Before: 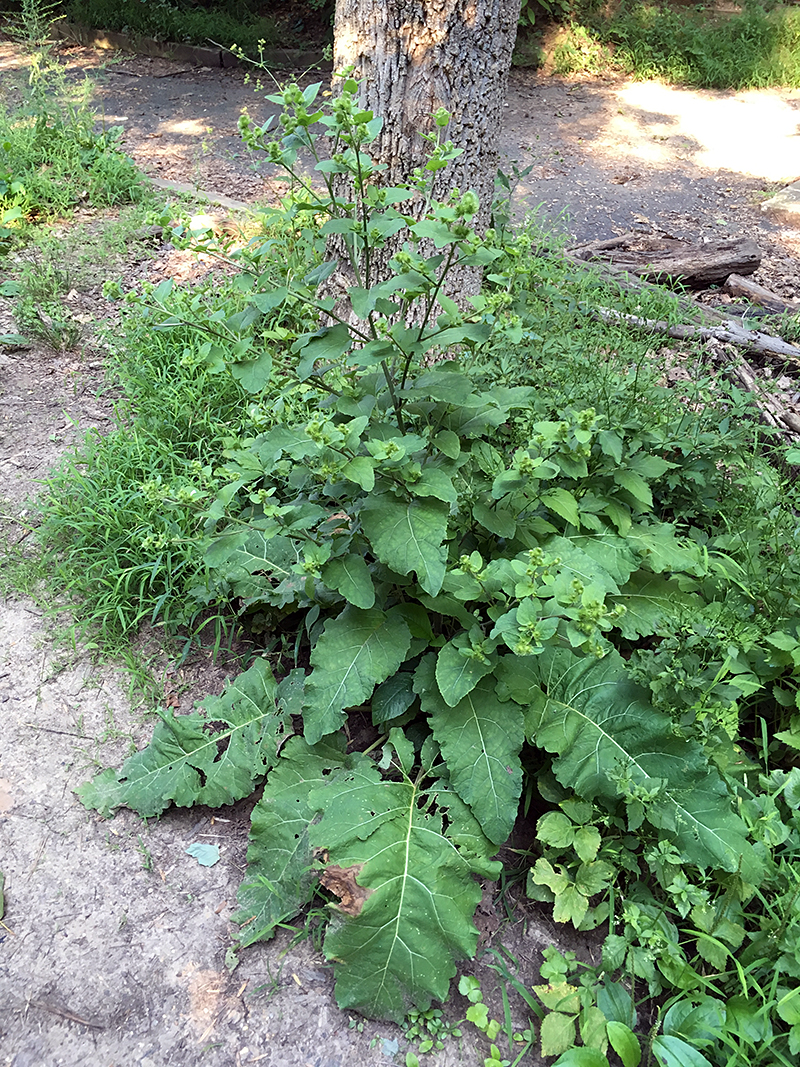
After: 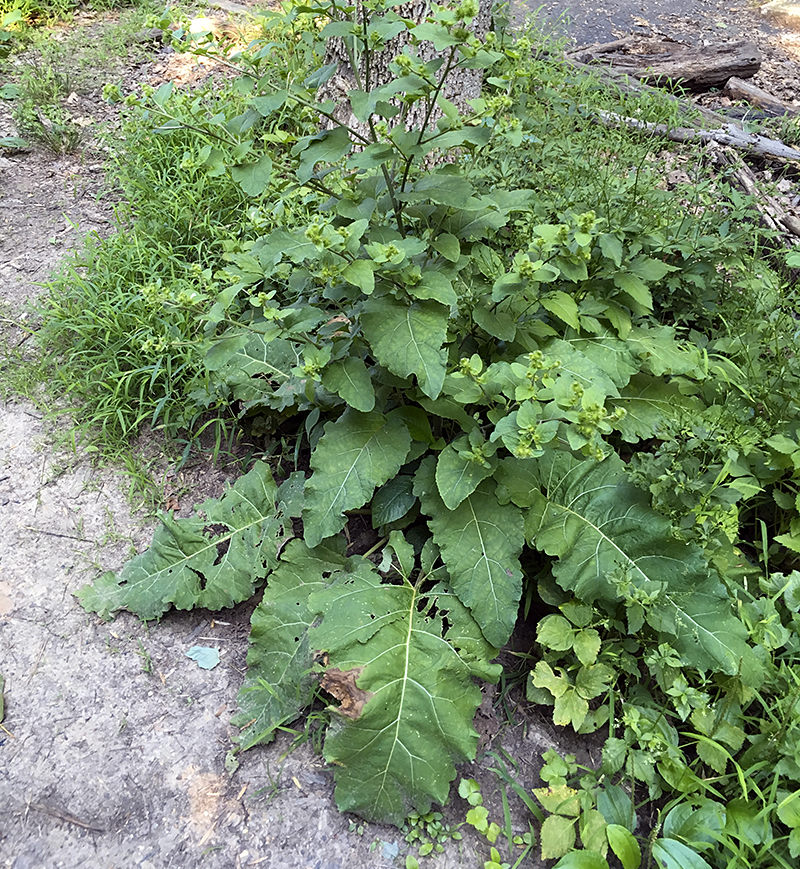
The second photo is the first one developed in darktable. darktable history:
crop and rotate: top 18.507%
color contrast: green-magenta contrast 0.8, blue-yellow contrast 1.1, unbound 0
